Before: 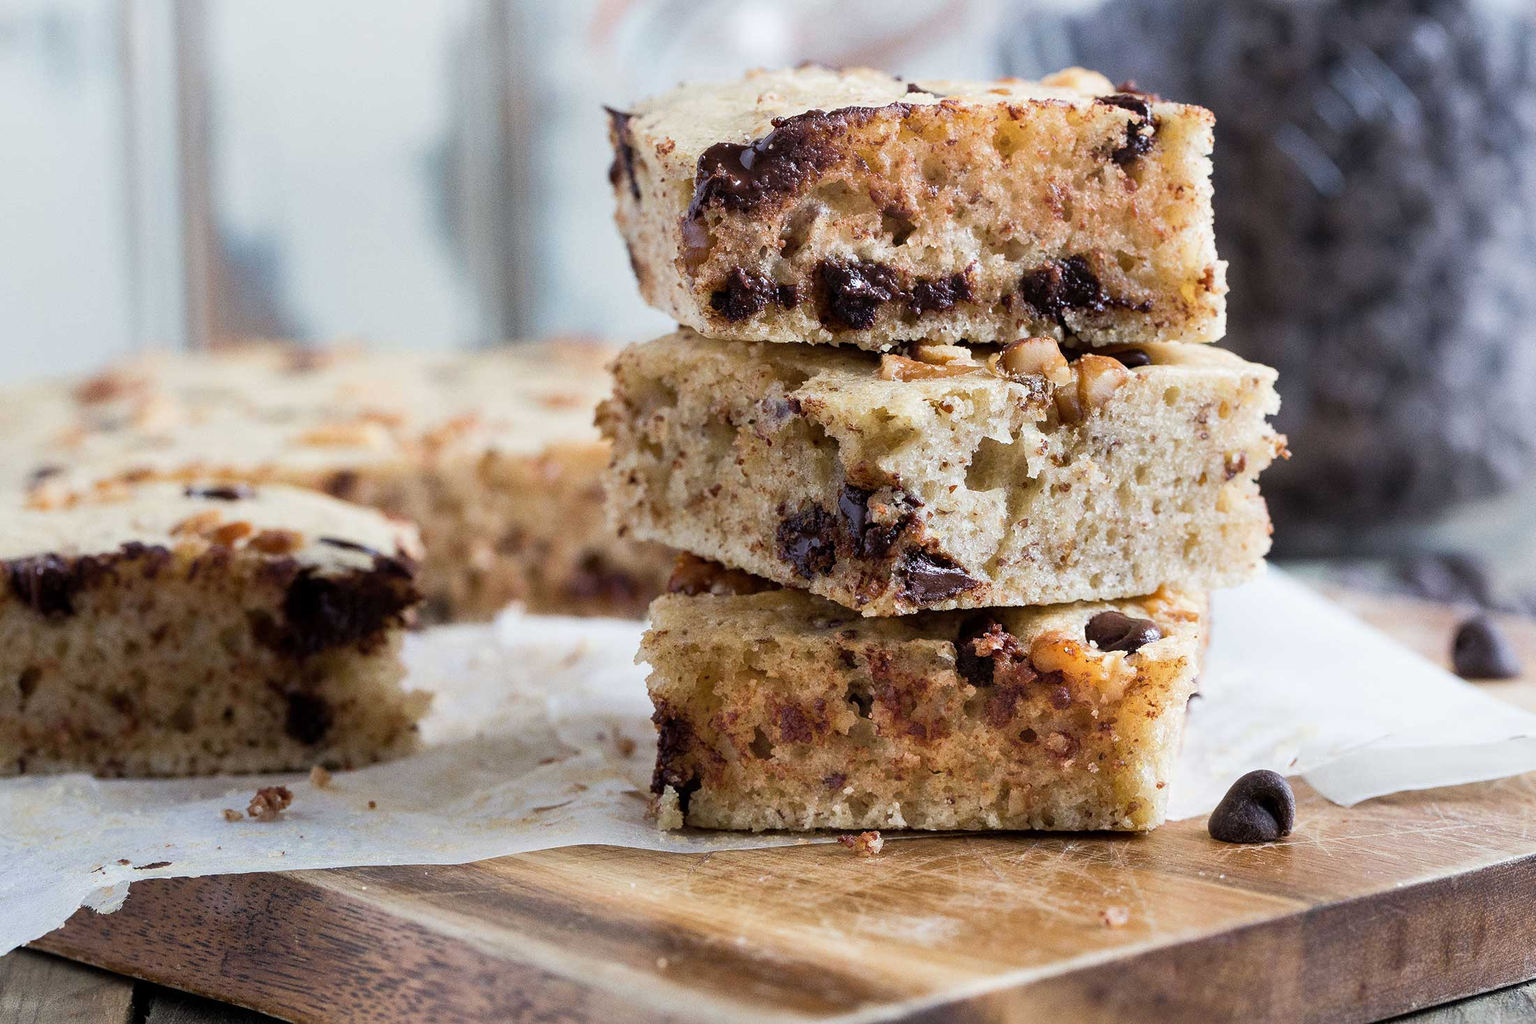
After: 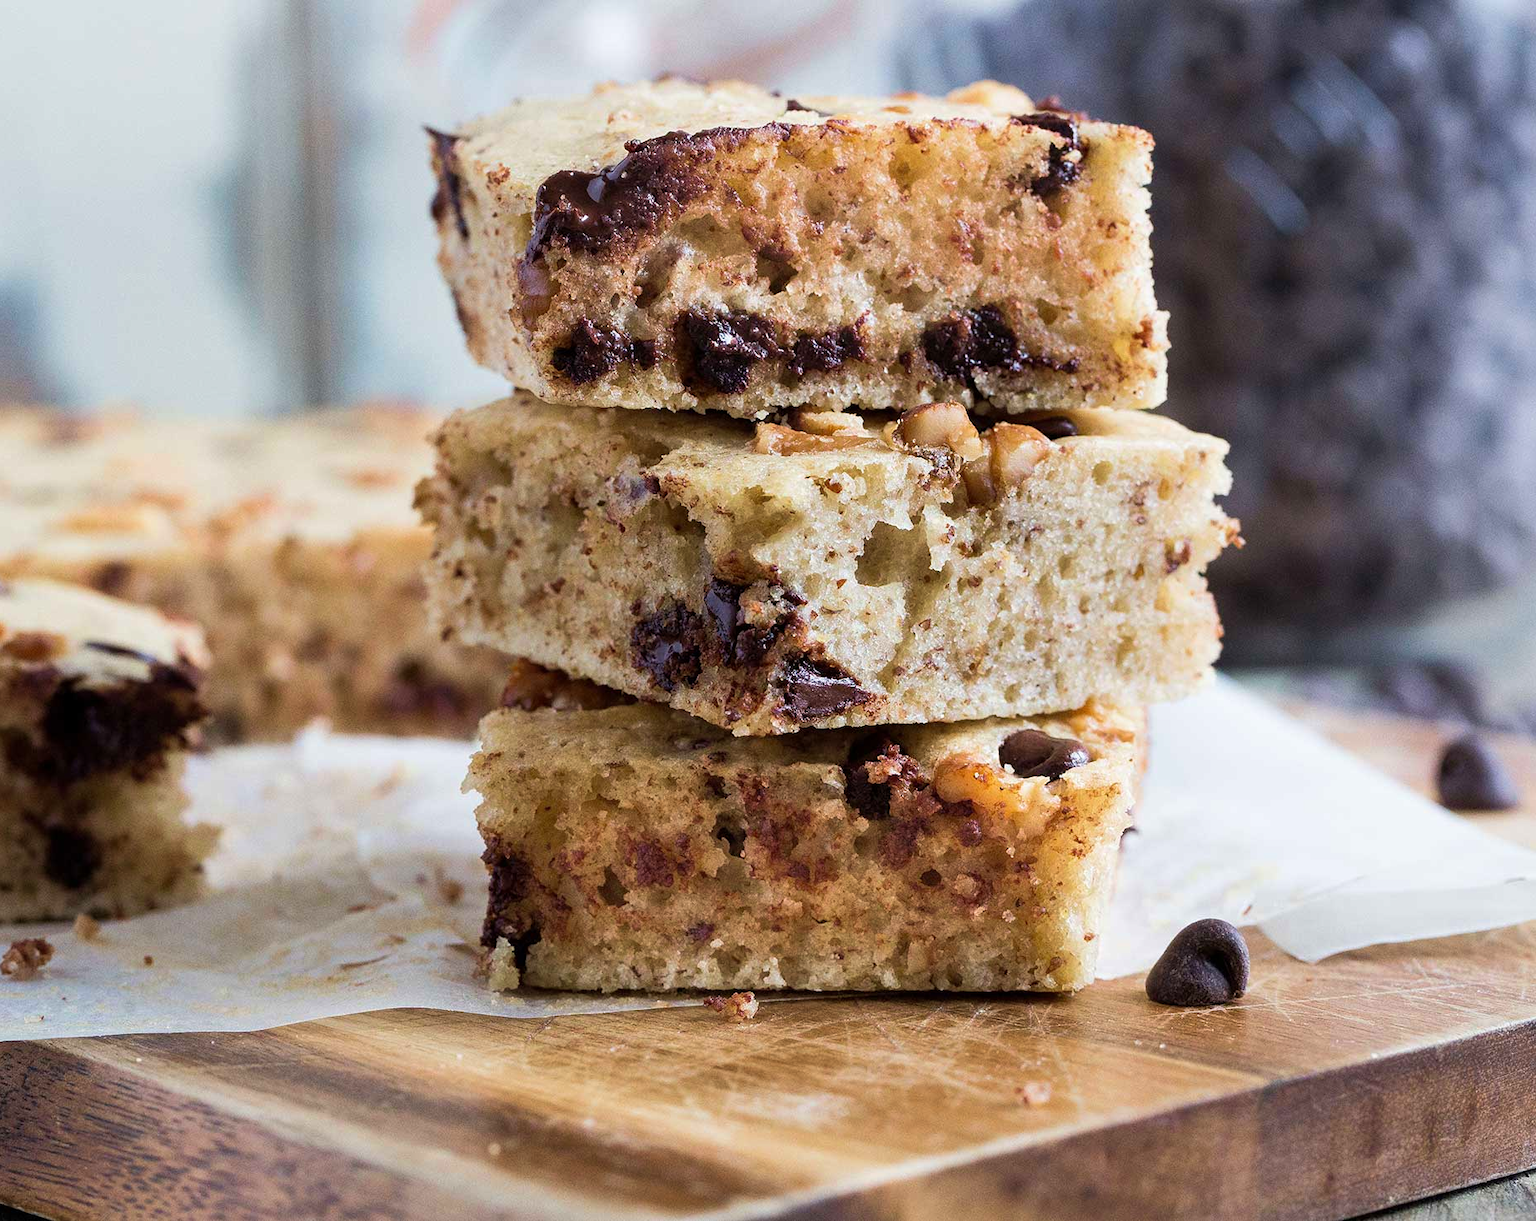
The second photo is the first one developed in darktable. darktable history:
velvia: on, module defaults
crop: left 16.145%
